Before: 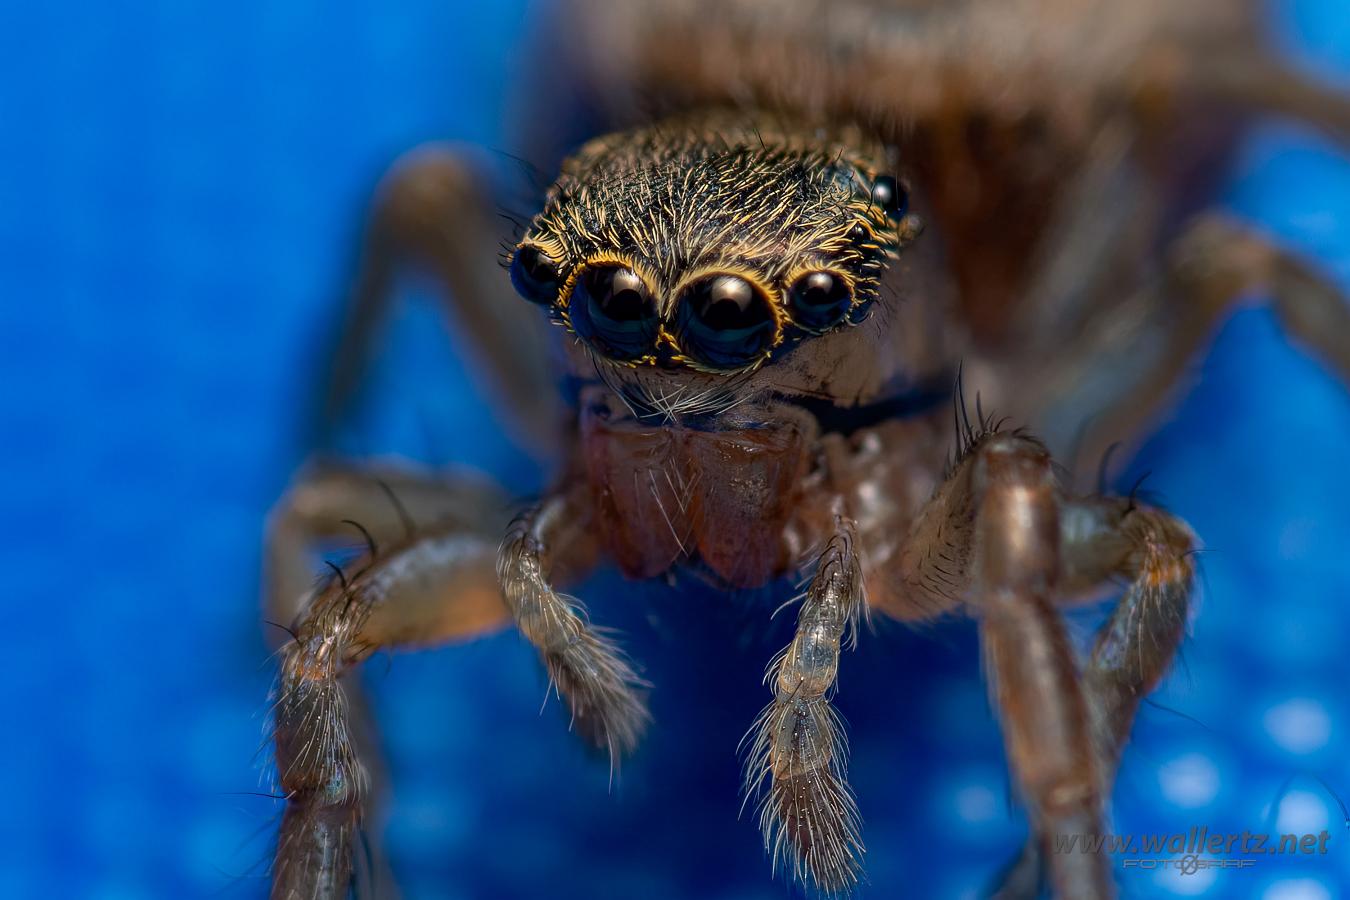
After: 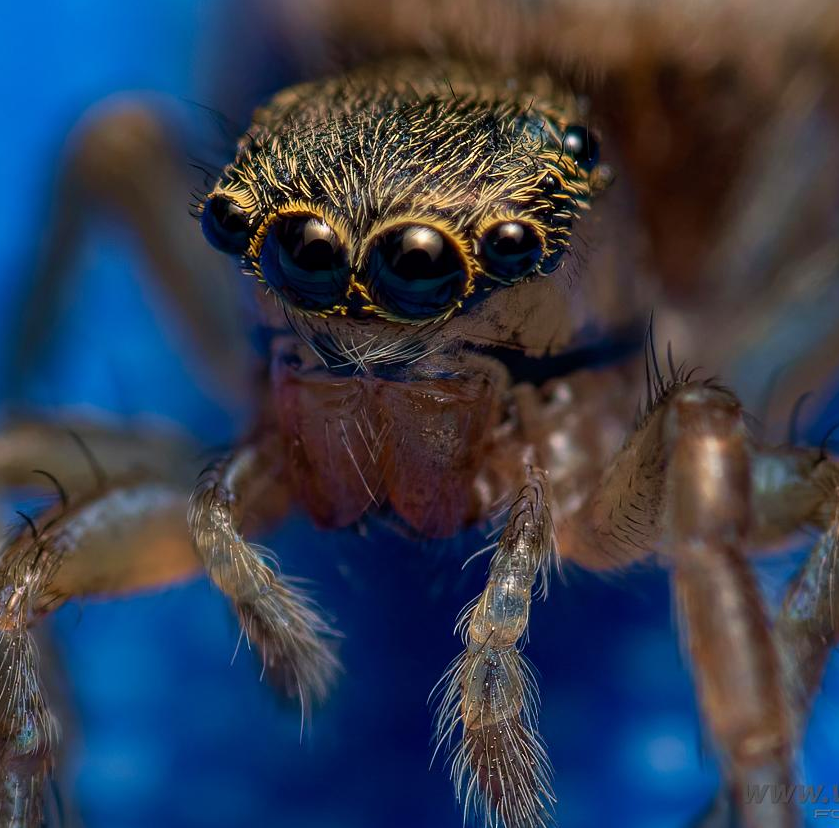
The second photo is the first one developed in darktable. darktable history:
velvia: on, module defaults
crop and rotate: left 22.901%, top 5.643%, right 14.907%, bottom 2.348%
